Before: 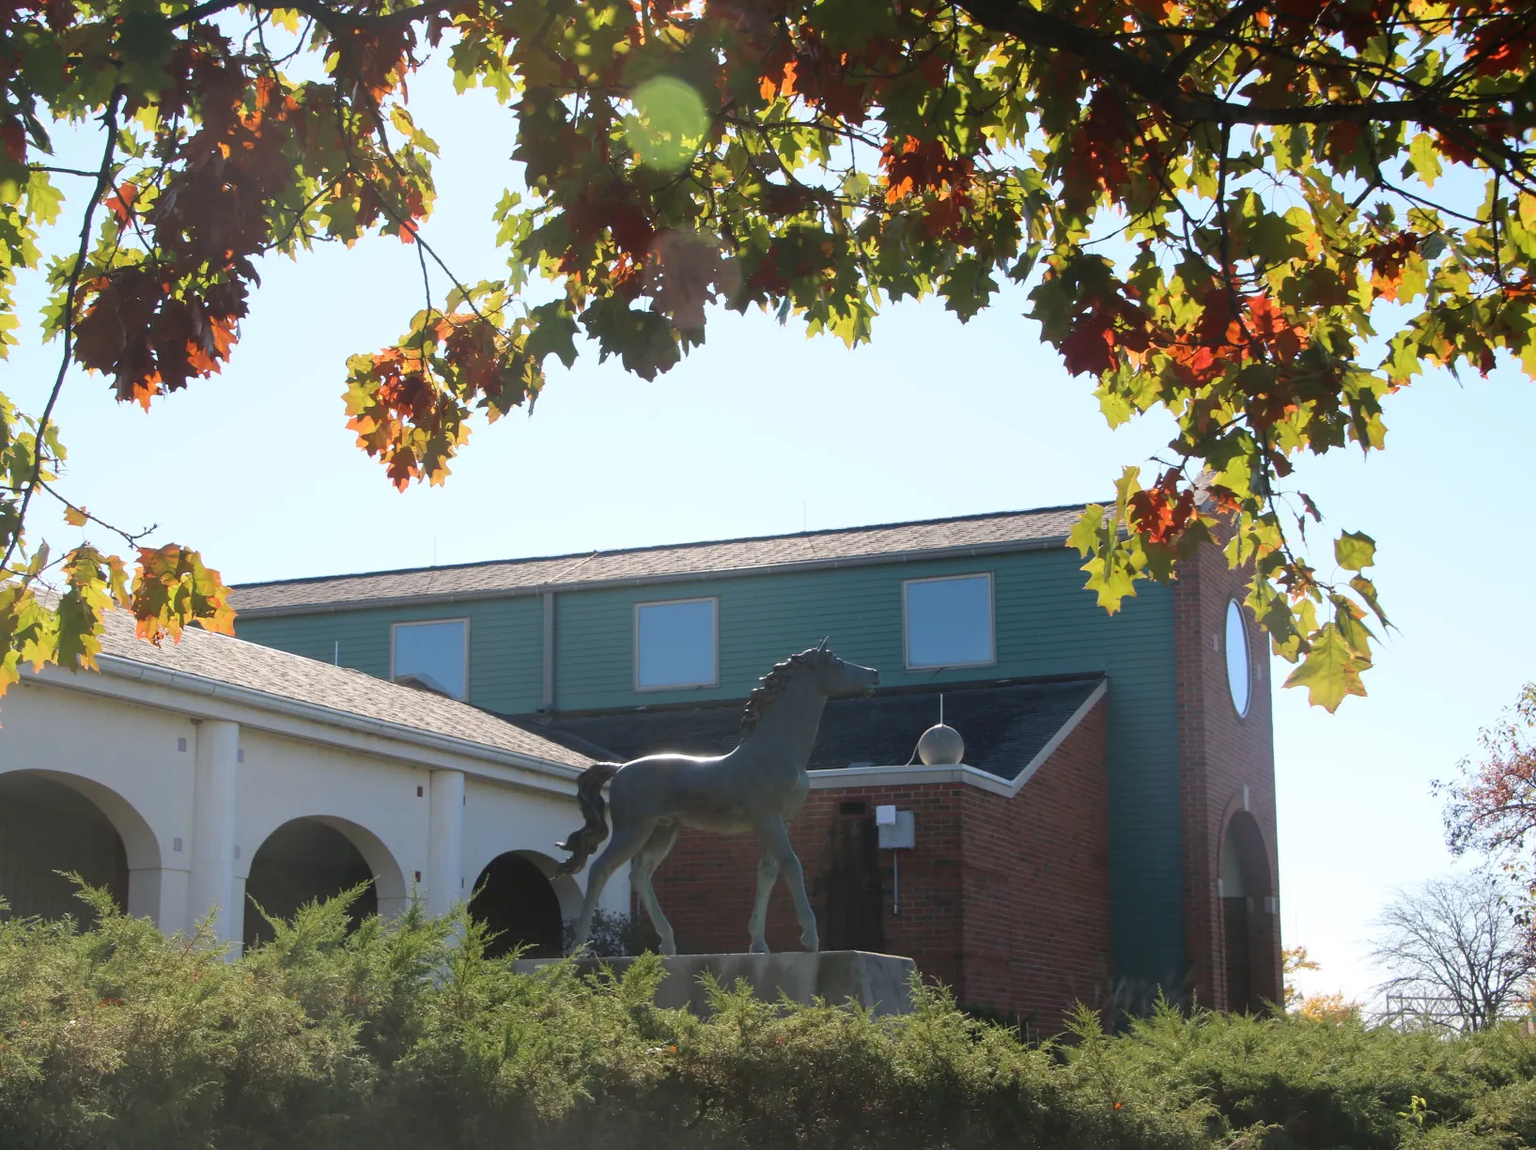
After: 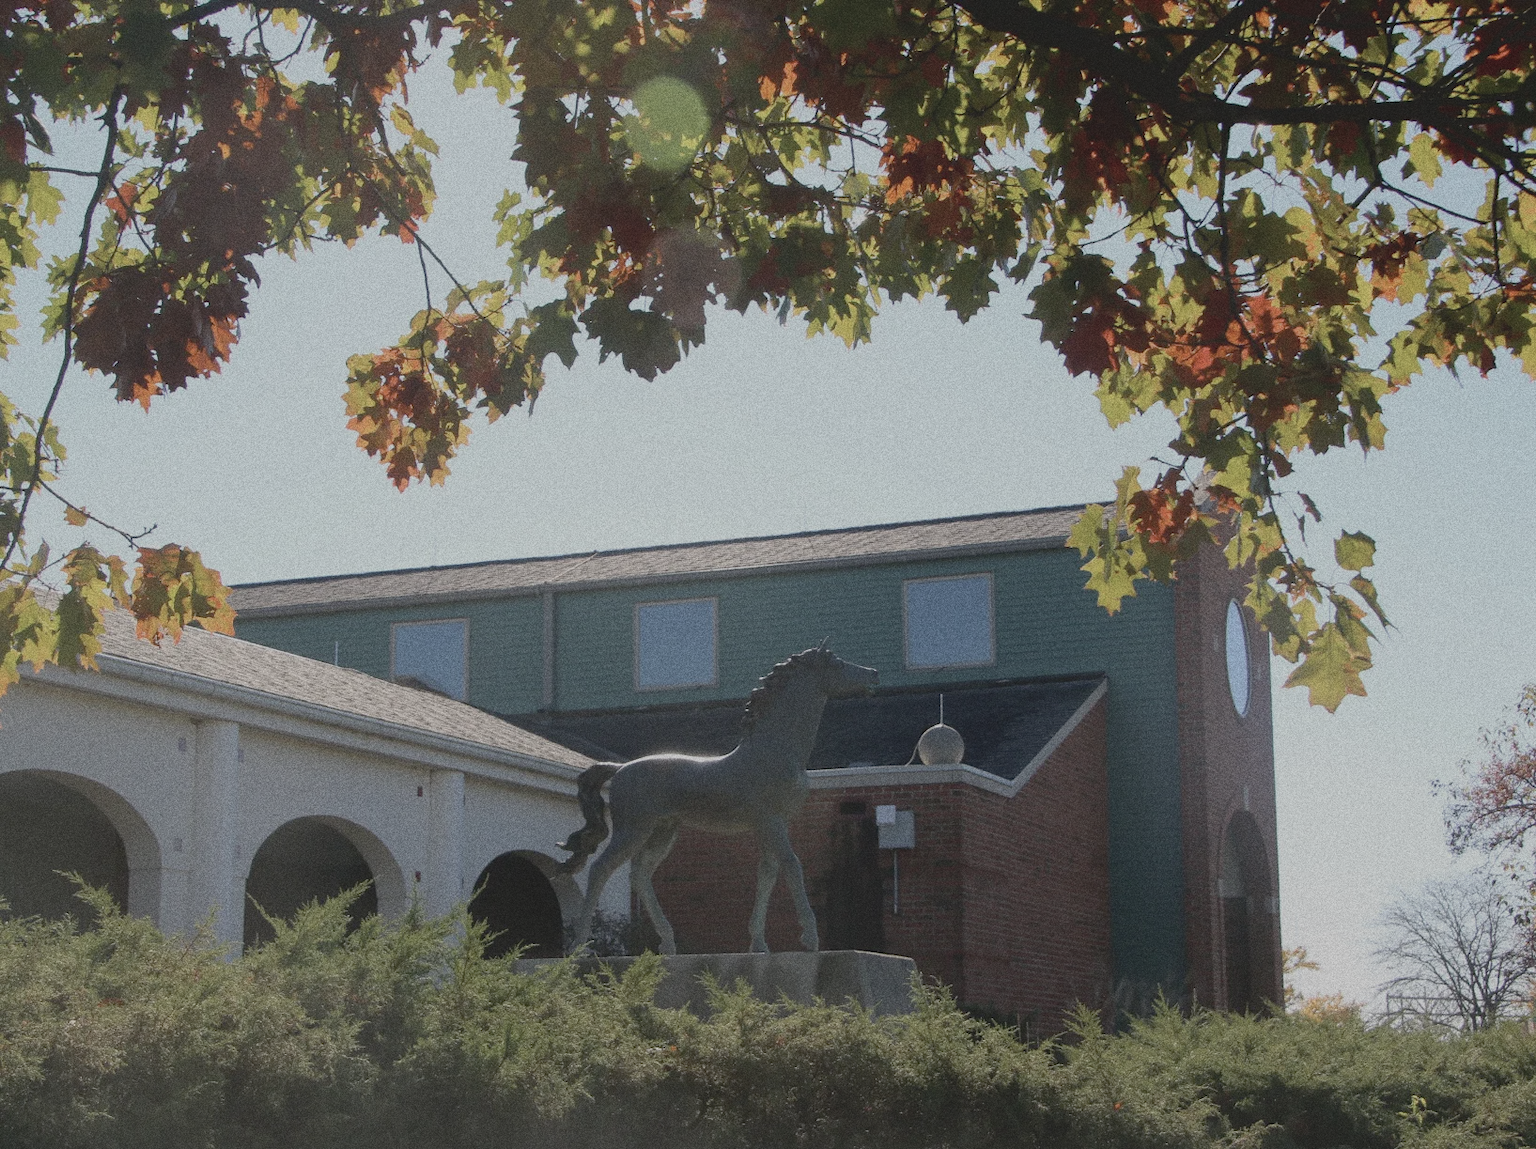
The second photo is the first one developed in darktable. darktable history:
exposure: black level correction 0.011, exposure -0.478 EV, compensate highlight preservation false
white balance: emerald 1
grain: coarseness 0.09 ISO, strength 40%
contrast brightness saturation: contrast -0.26, saturation -0.43
